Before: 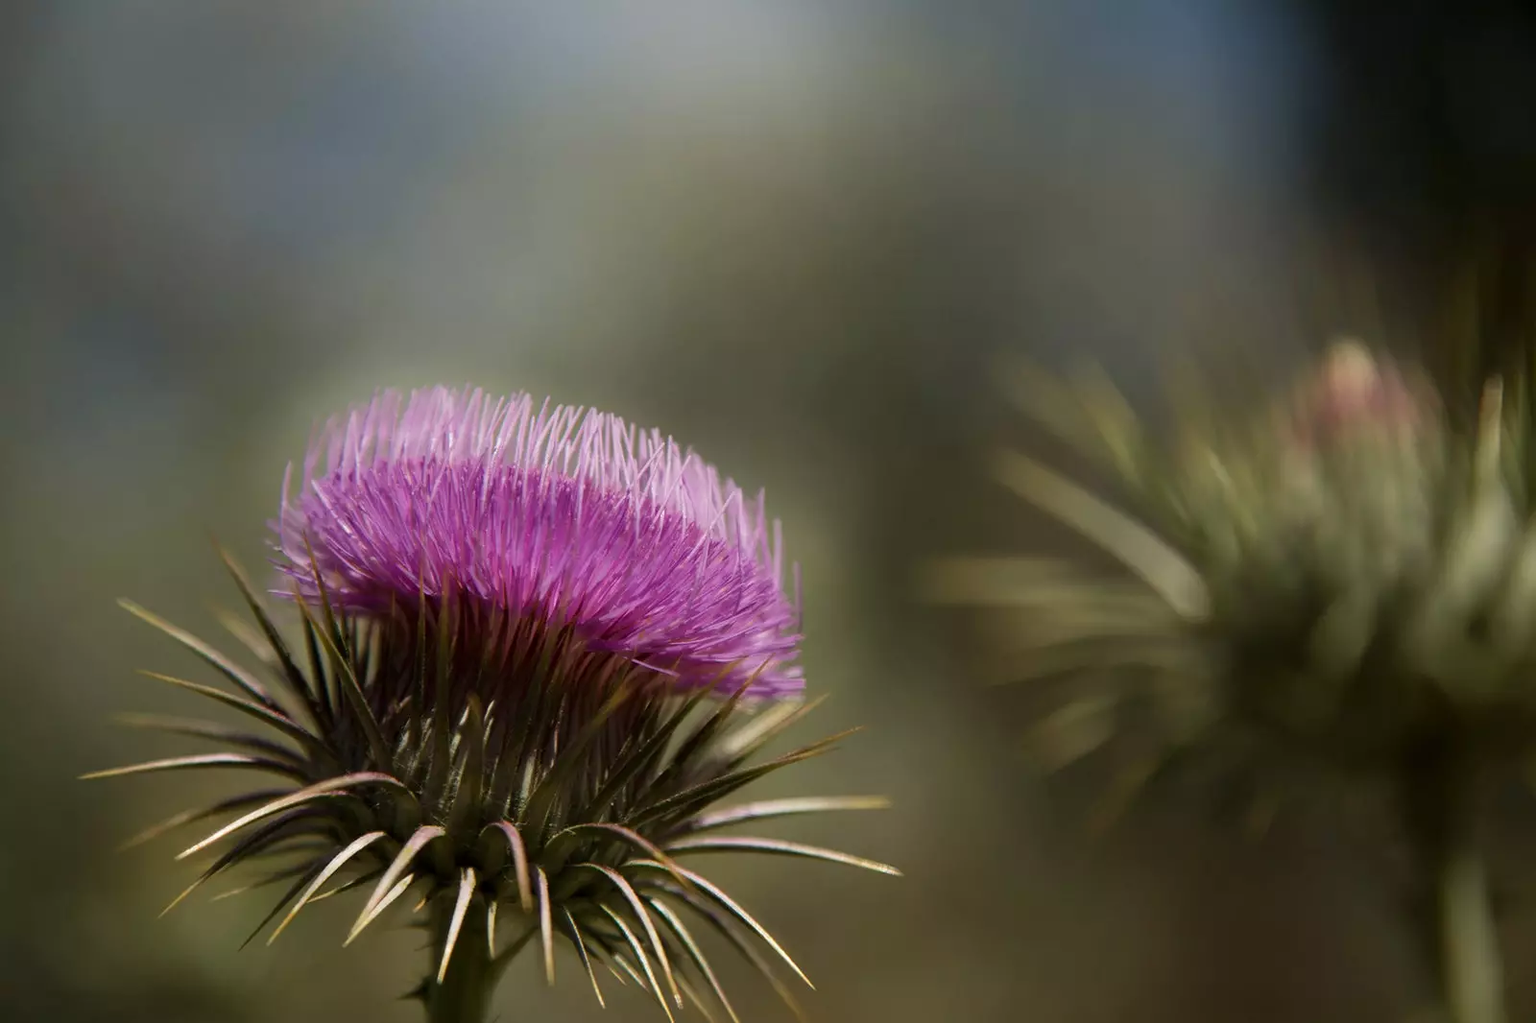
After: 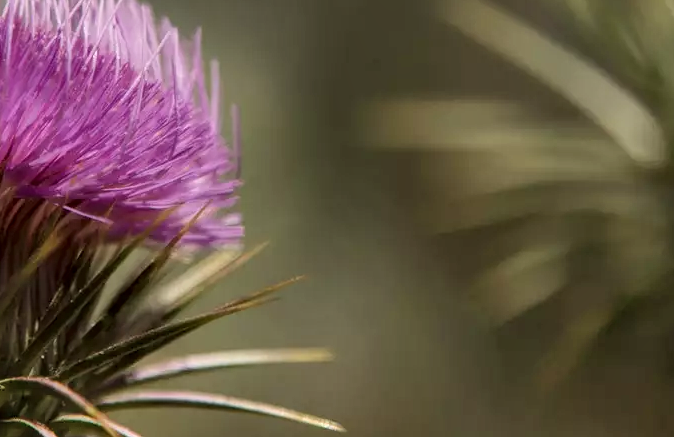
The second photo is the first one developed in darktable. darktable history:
shadows and highlights: shadows 52.34, highlights -28.23, soften with gaussian
local contrast: on, module defaults
crop: left 37.221%, top 45.169%, right 20.63%, bottom 13.777%
